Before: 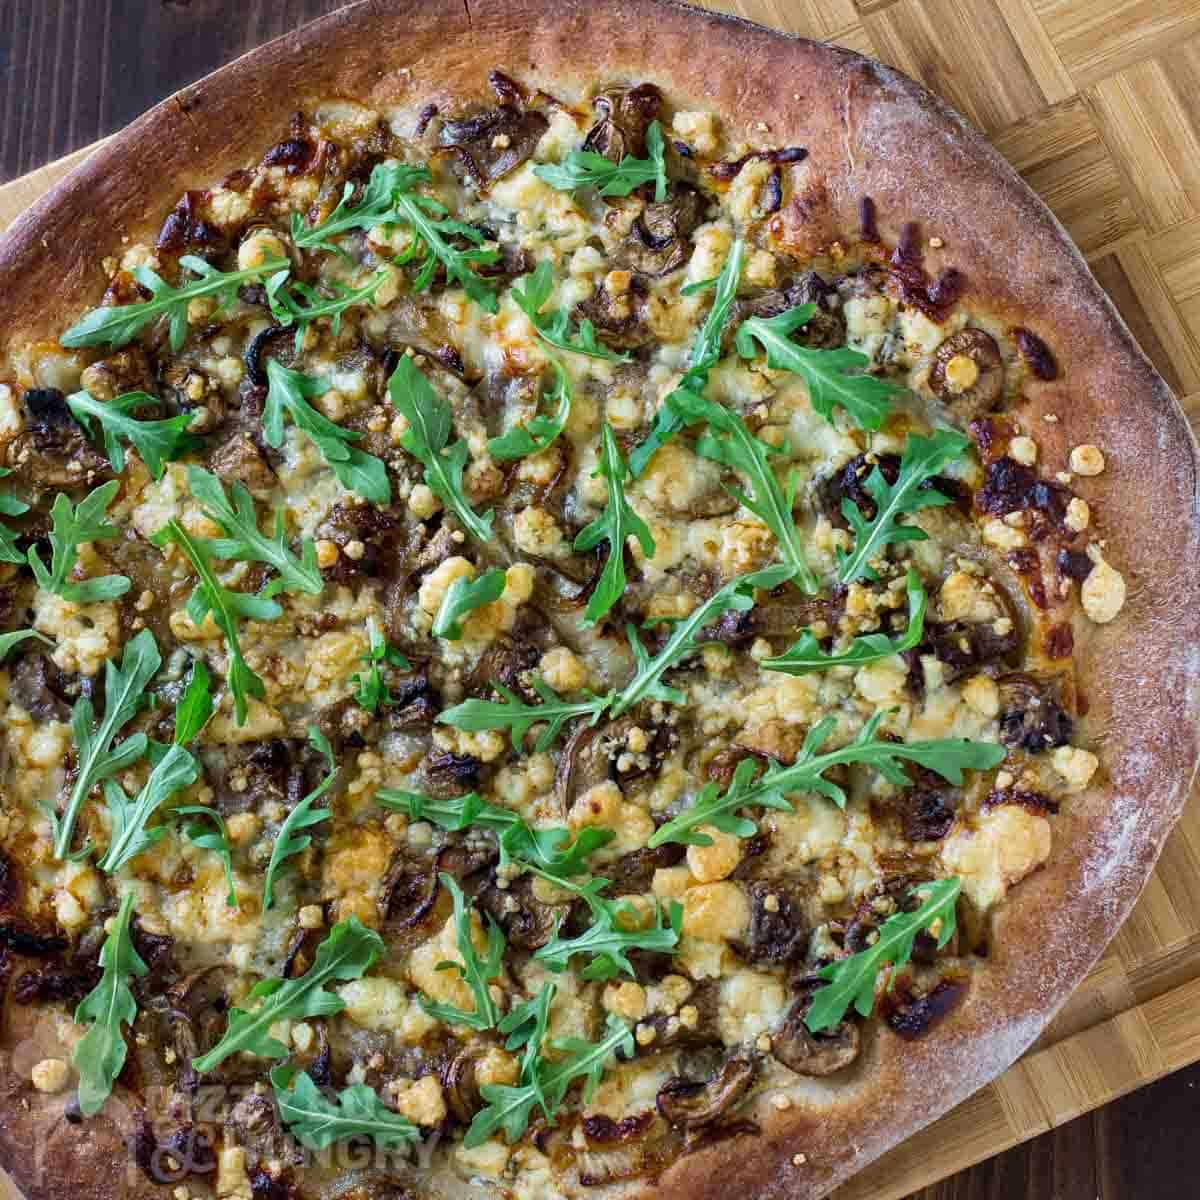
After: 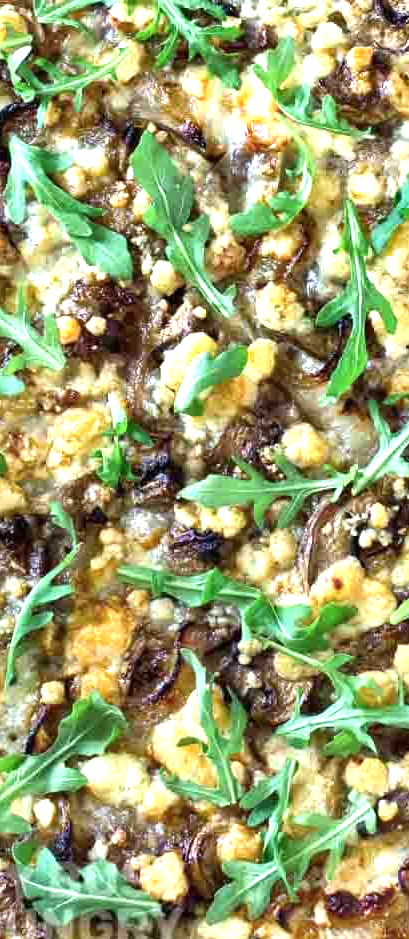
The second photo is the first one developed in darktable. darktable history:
contrast brightness saturation: saturation -0.085
exposure: black level correction 0, exposure 1.105 EV, compensate highlight preservation false
crop and rotate: left 21.562%, top 18.706%, right 44.344%, bottom 2.993%
shadows and highlights: shadows 32.18, highlights -31.72, soften with gaussian
